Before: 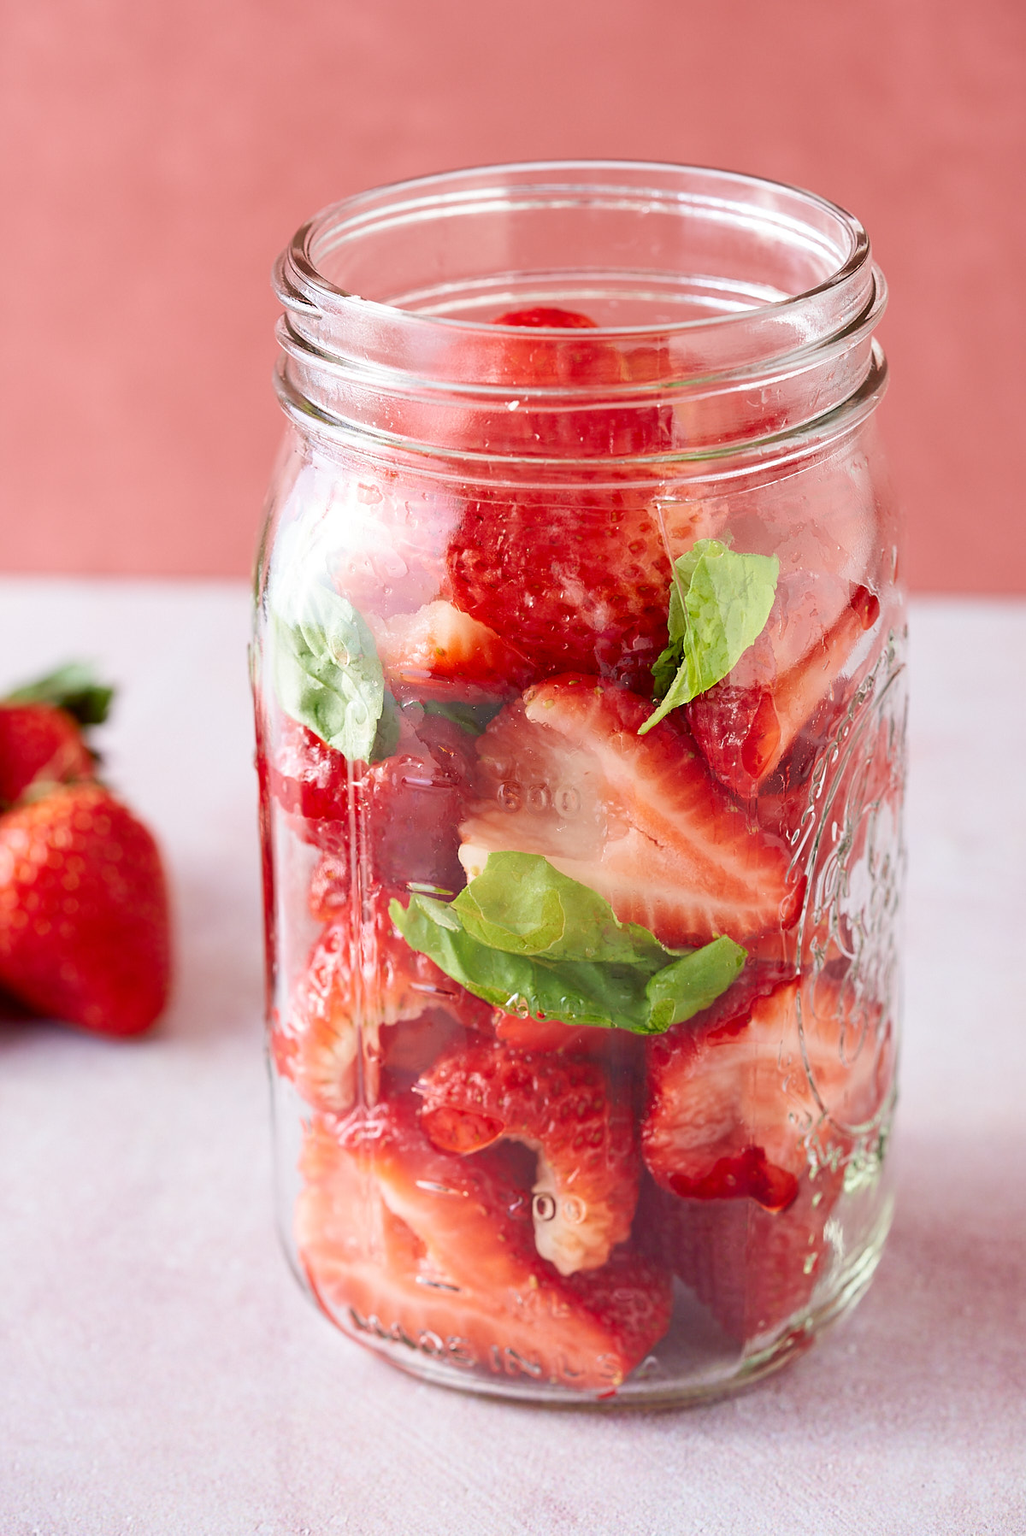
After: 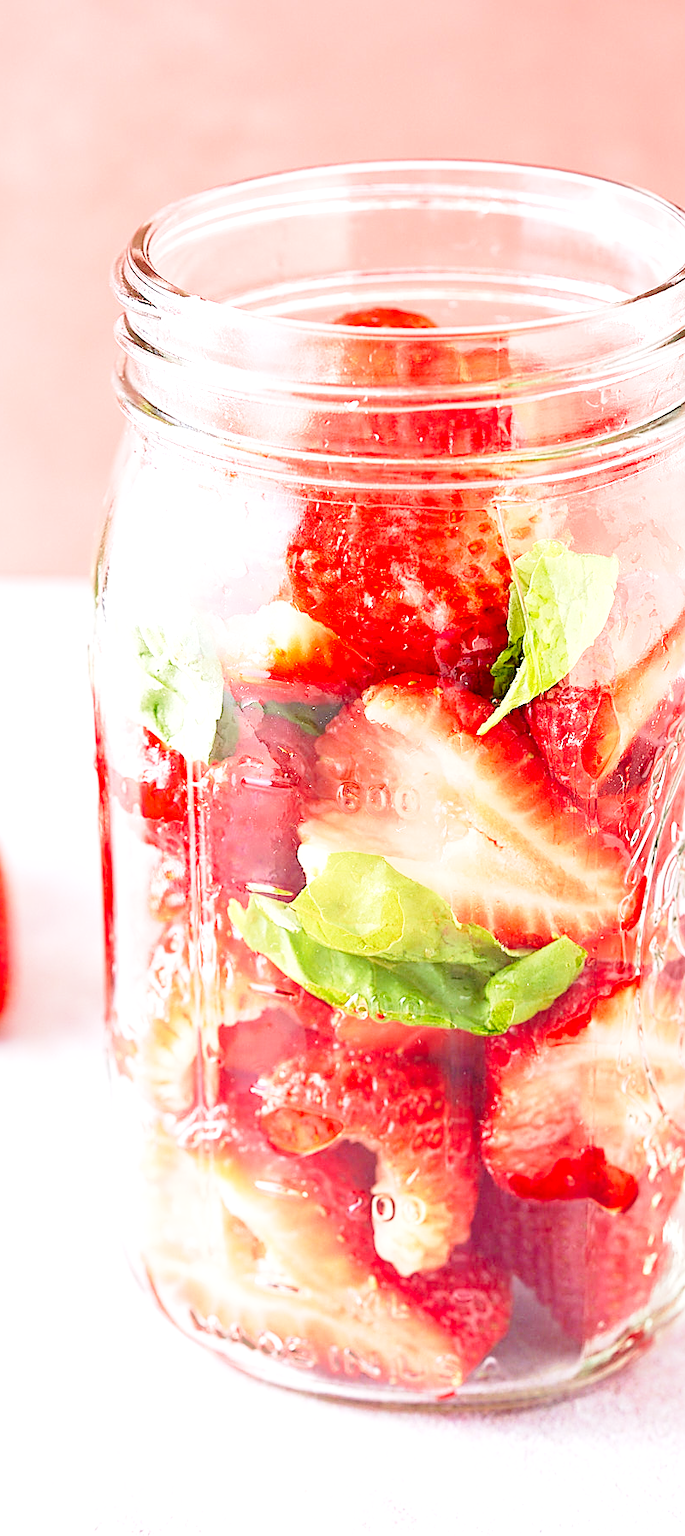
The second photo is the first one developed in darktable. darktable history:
sharpen: on, module defaults
base curve: curves: ch0 [(0, 0) (0.028, 0.03) (0.121, 0.232) (0.46, 0.748) (0.859, 0.968) (1, 1)], preserve colors none
crop and rotate: left 15.732%, right 17.457%
exposure: black level correction 0.002, exposure 0.676 EV, compensate highlight preservation false
shadows and highlights: shadows 62.56, white point adjustment 0.472, highlights -34.61, compress 84.08%
